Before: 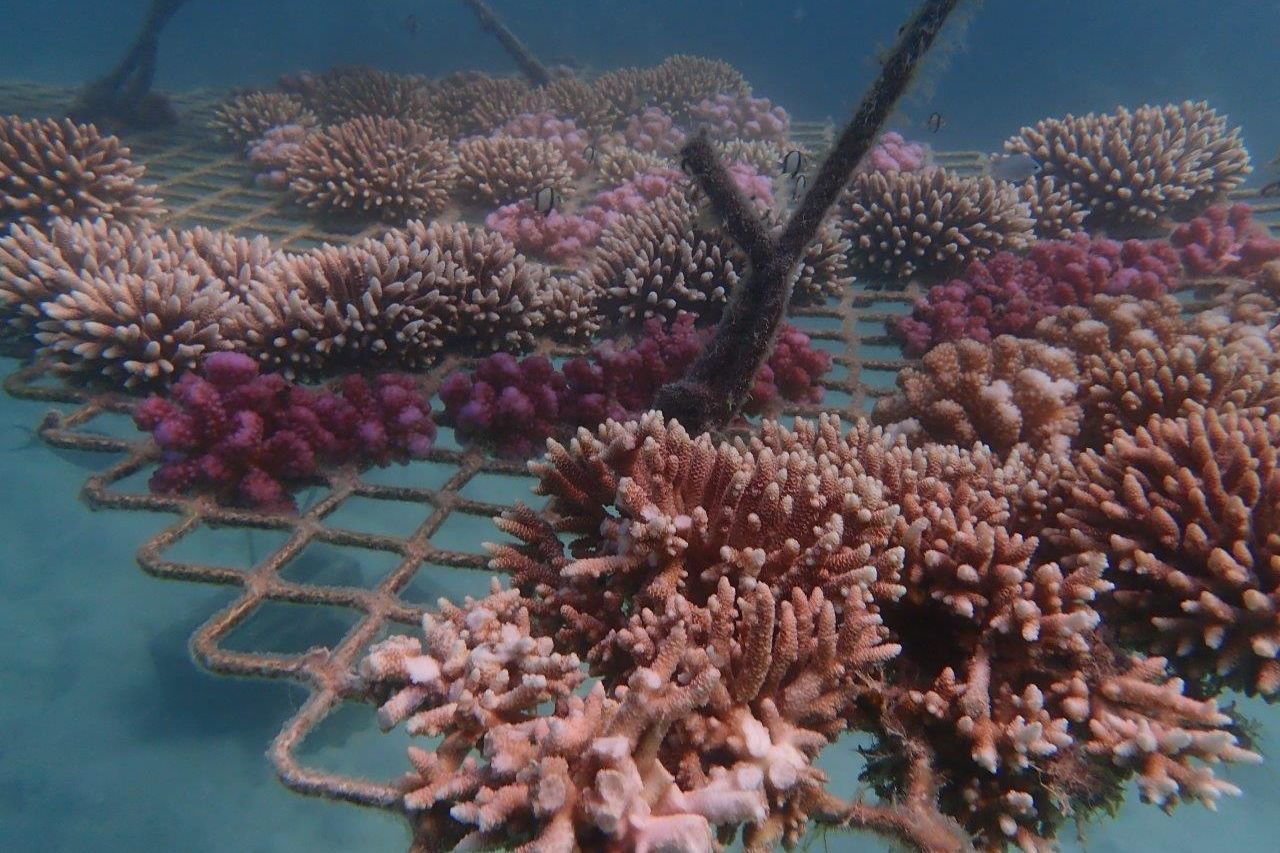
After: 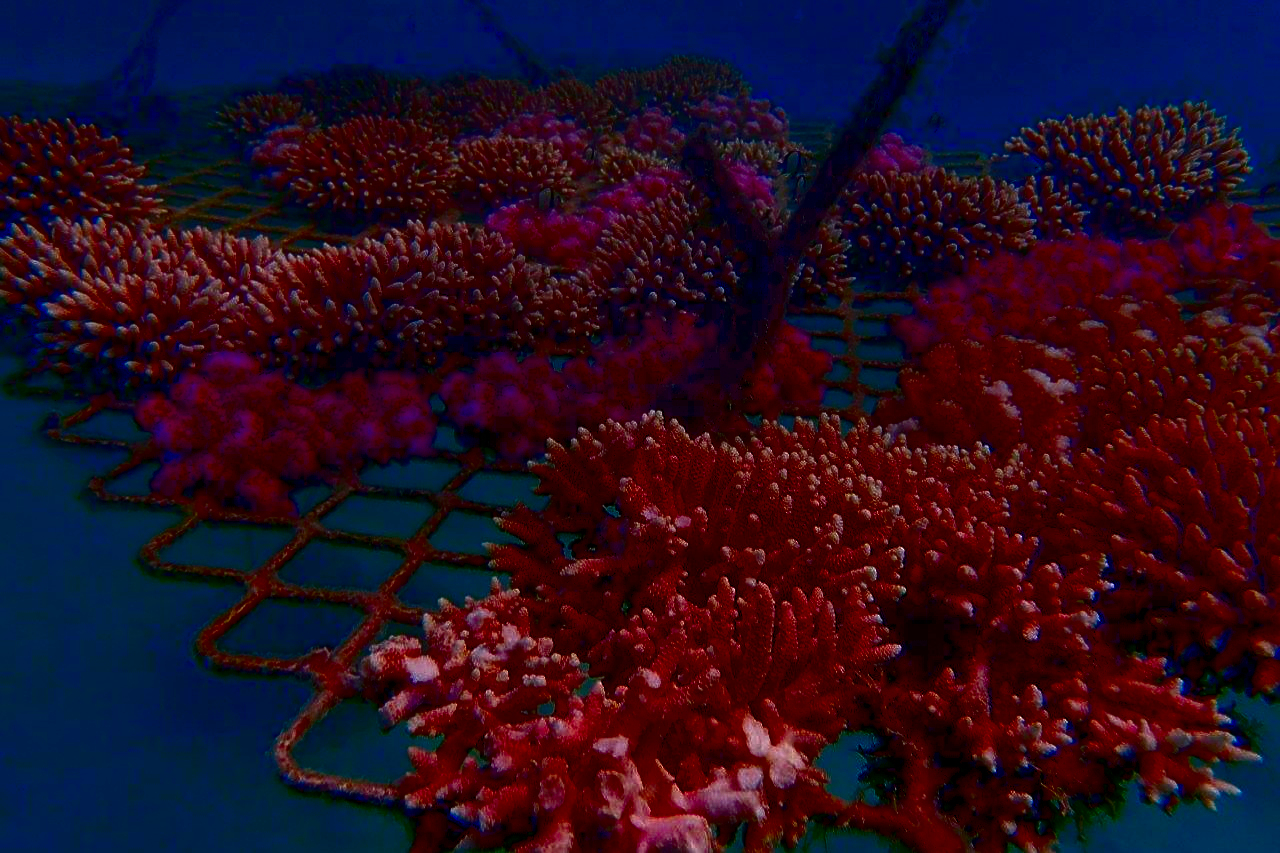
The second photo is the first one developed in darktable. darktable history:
local contrast: on, module defaults
sharpen: on, module defaults
contrast brightness saturation: brightness -0.98, saturation 0.989
color balance rgb: perceptual saturation grading › global saturation 28.168%, perceptual saturation grading › highlights -25.026%, perceptual saturation grading › mid-tones 25.545%, perceptual saturation grading › shadows 50.063%, saturation formula JzAzBz (2021)
